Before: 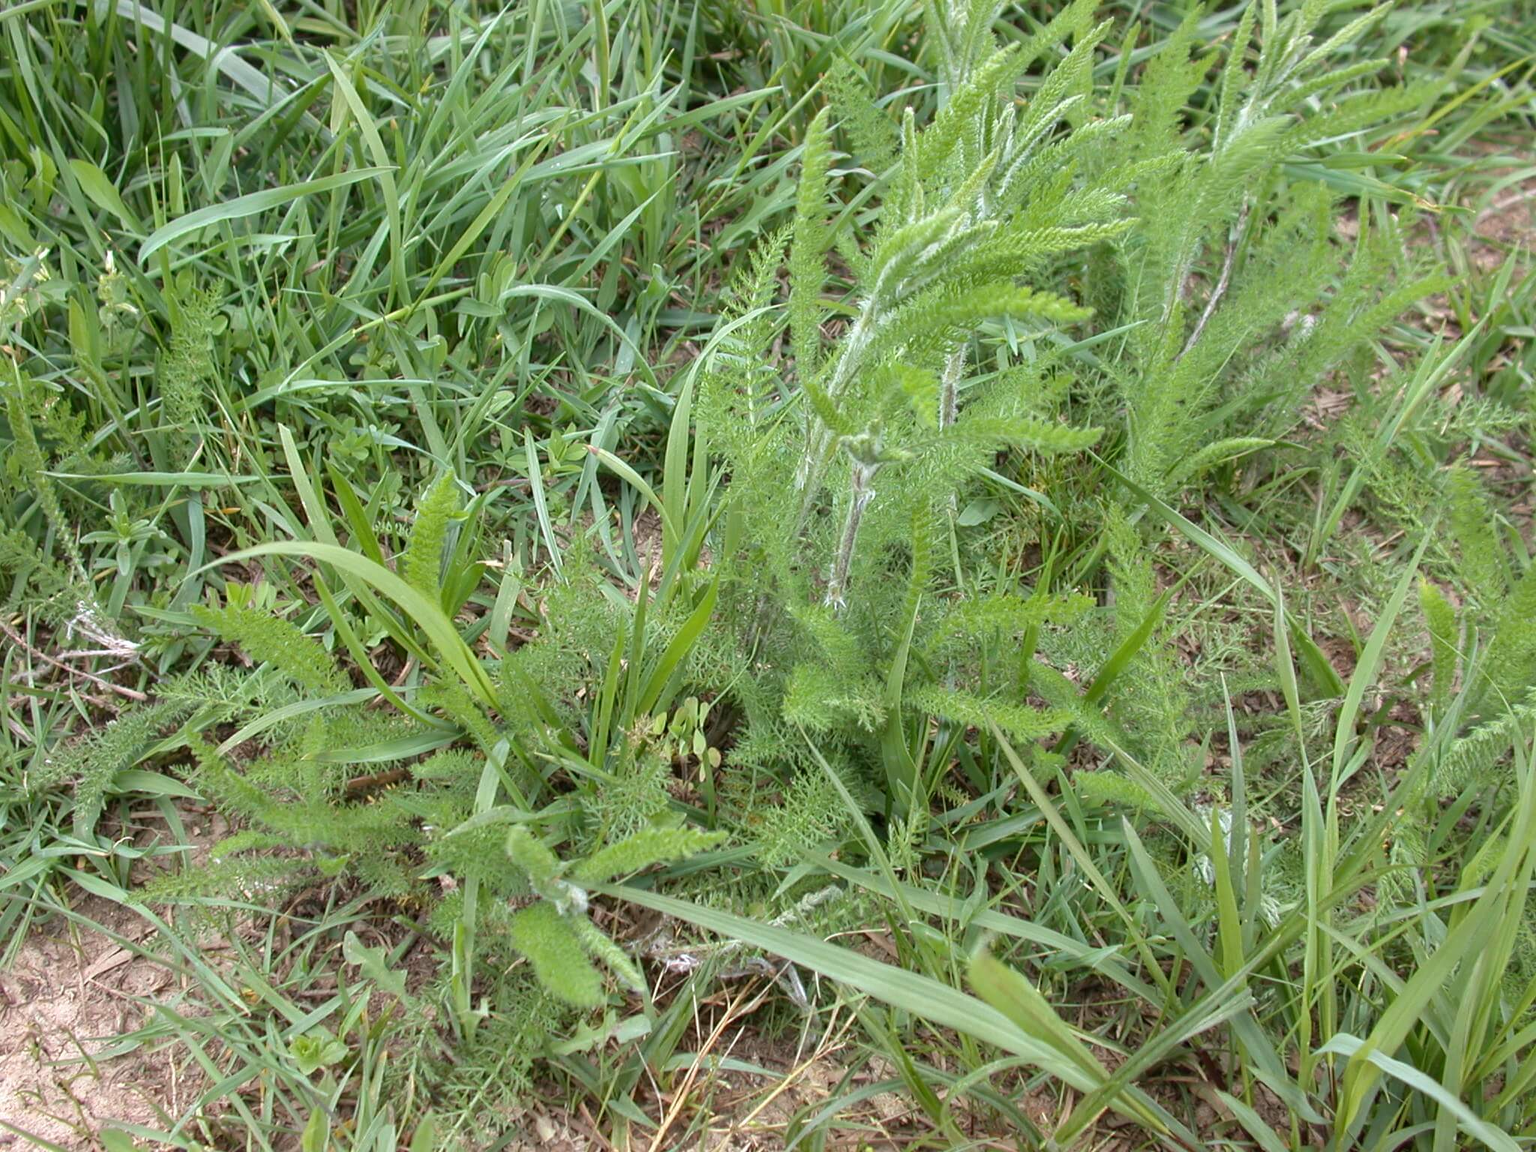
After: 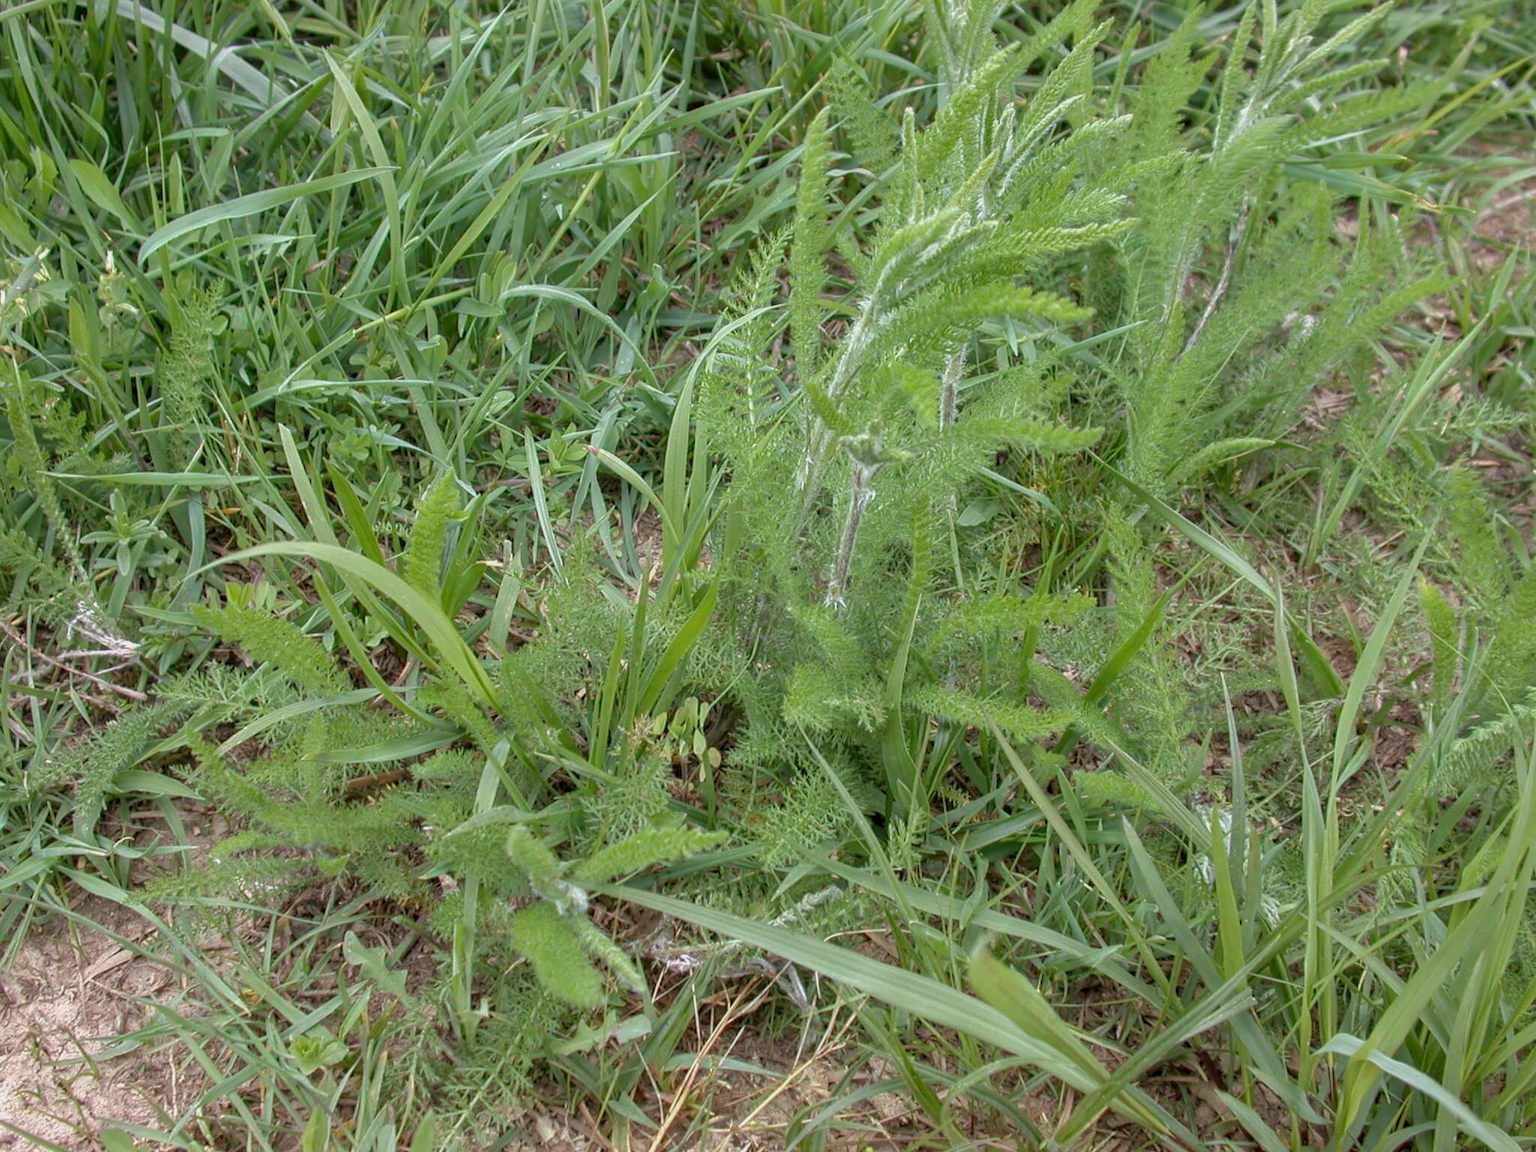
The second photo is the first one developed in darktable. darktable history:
tone equalizer: -8 EV 0.213 EV, -7 EV 0.42 EV, -6 EV 0.432 EV, -5 EV 0.261 EV, -3 EV -0.274 EV, -2 EV -0.405 EV, -1 EV -0.401 EV, +0 EV -0.273 EV, edges refinement/feathering 500, mask exposure compensation -1.57 EV, preserve details no
local contrast: on, module defaults
